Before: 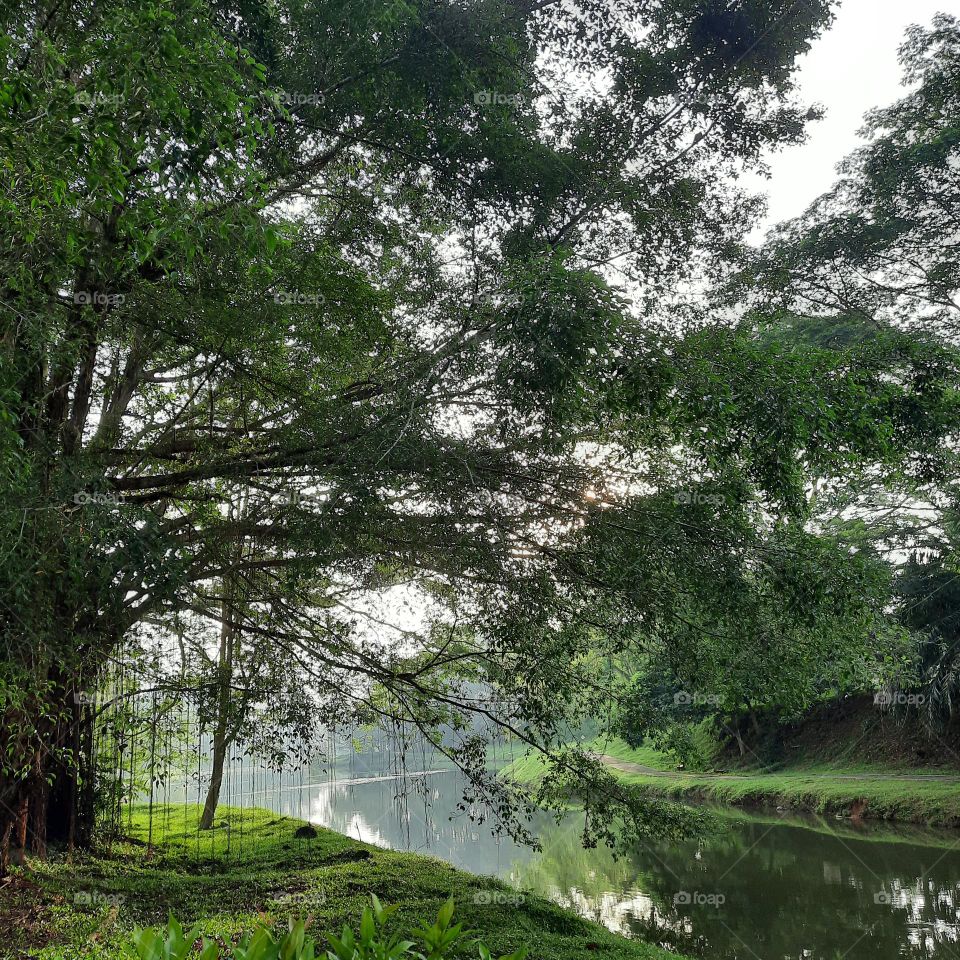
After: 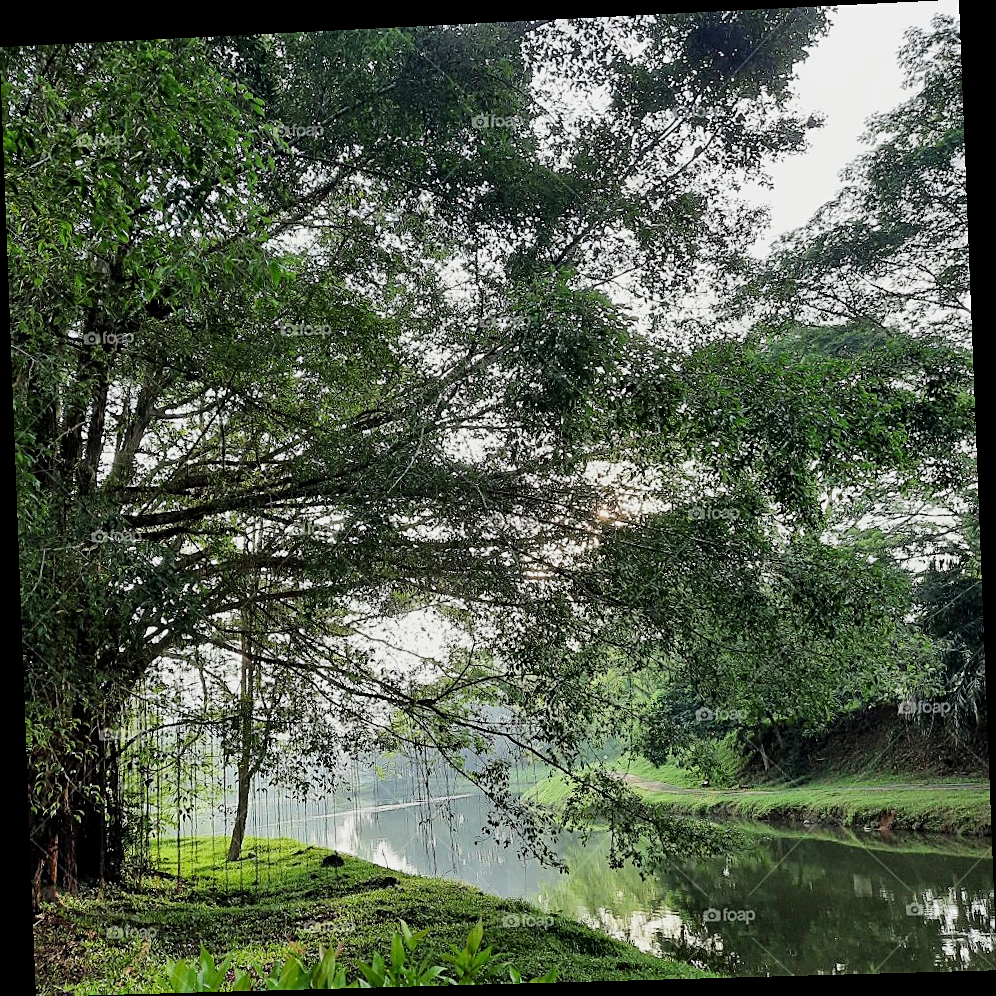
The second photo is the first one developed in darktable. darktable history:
rotate and perspective: rotation -2.22°, lens shift (horizontal) -0.022, automatic cropping off
exposure: black level correction 0.001, exposure 0.5 EV, compensate exposure bias true, compensate highlight preservation false
sharpen: on, module defaults
filmic rgb: white relative exposure 3.9 EV, hardness 4.26
